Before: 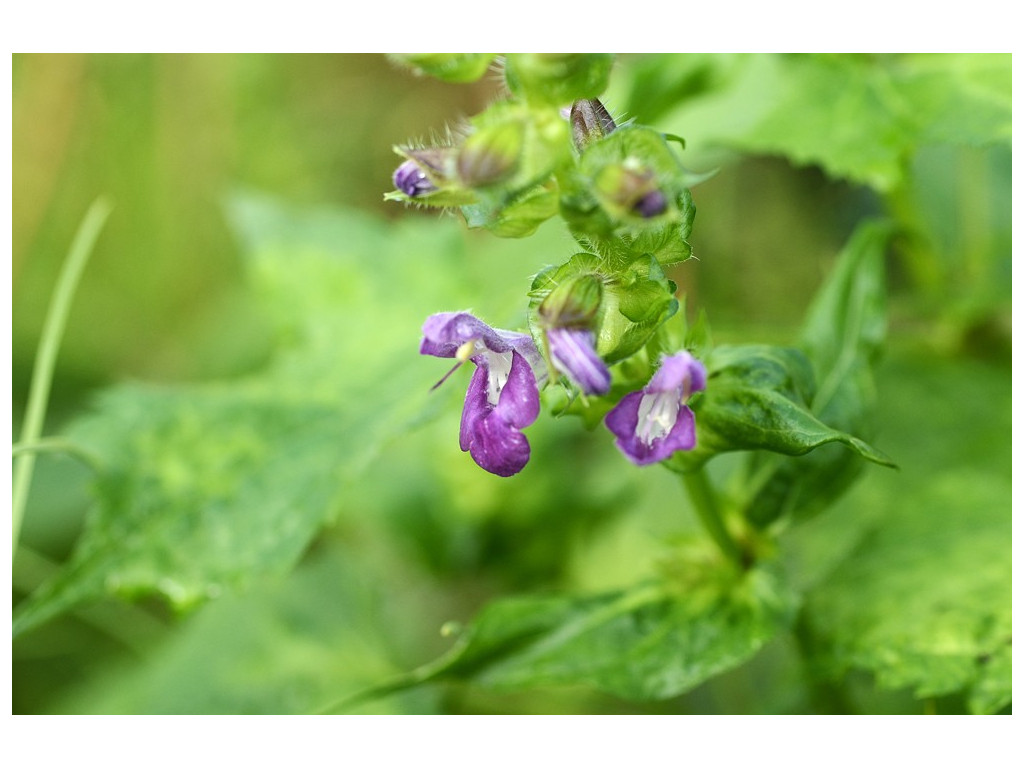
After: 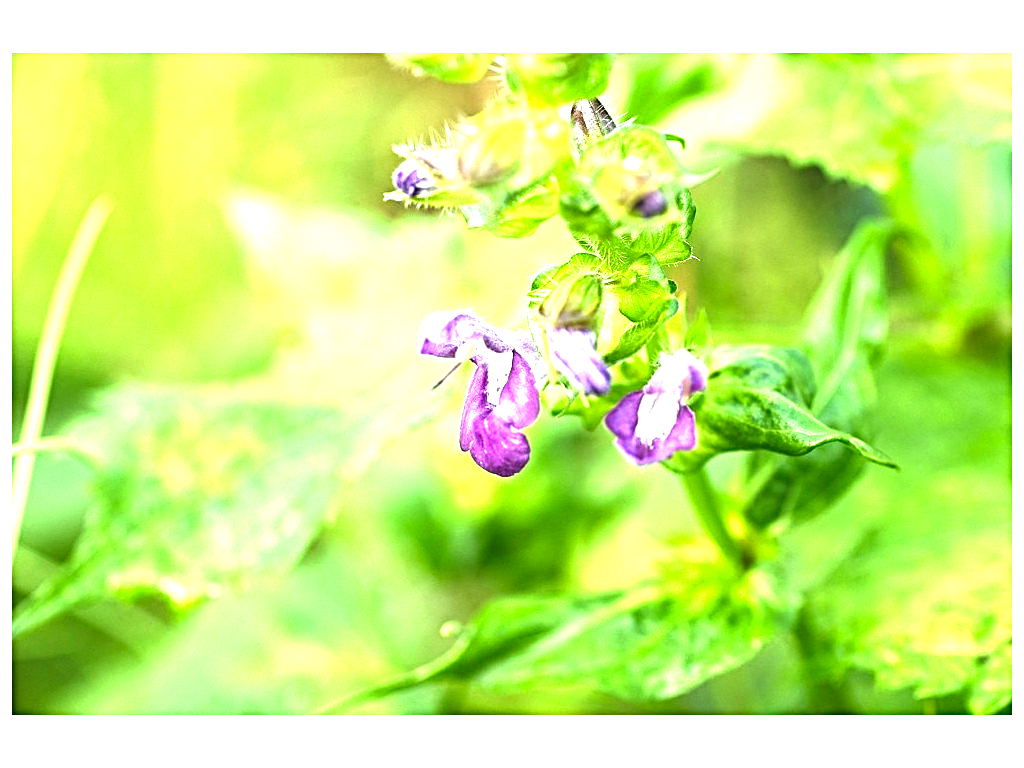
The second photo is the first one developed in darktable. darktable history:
color balance: contrast 10%
exposure: black level correction 0, exposure 1.5 EV, compensate highlight preservation false
sharpen: radius 4
